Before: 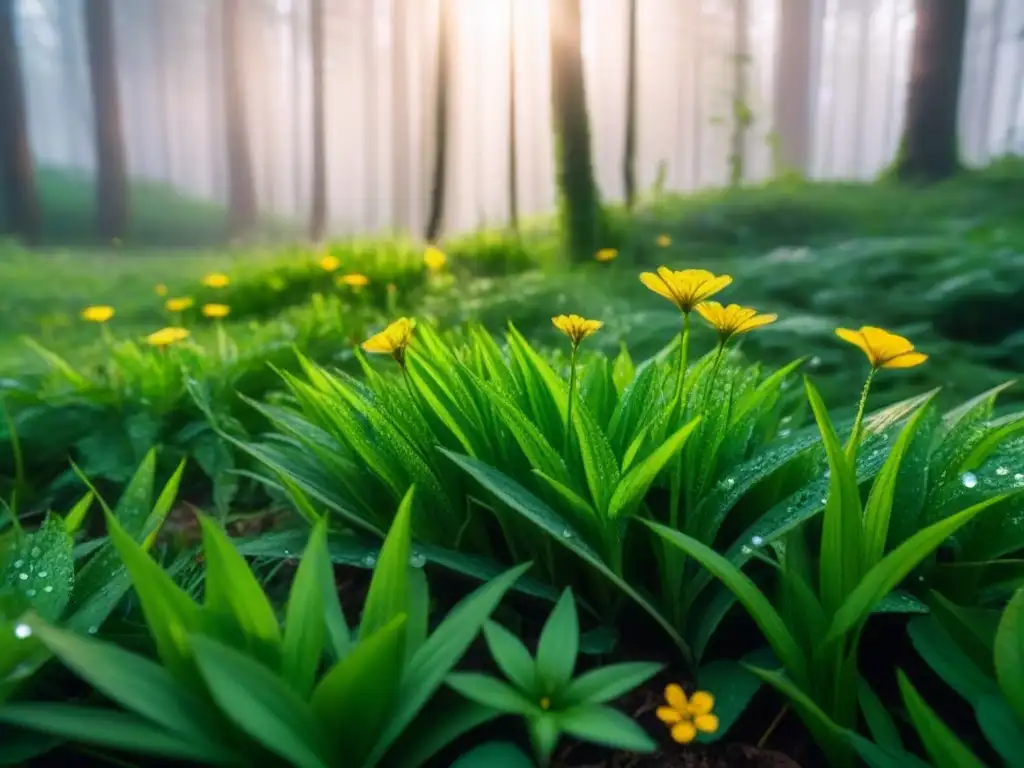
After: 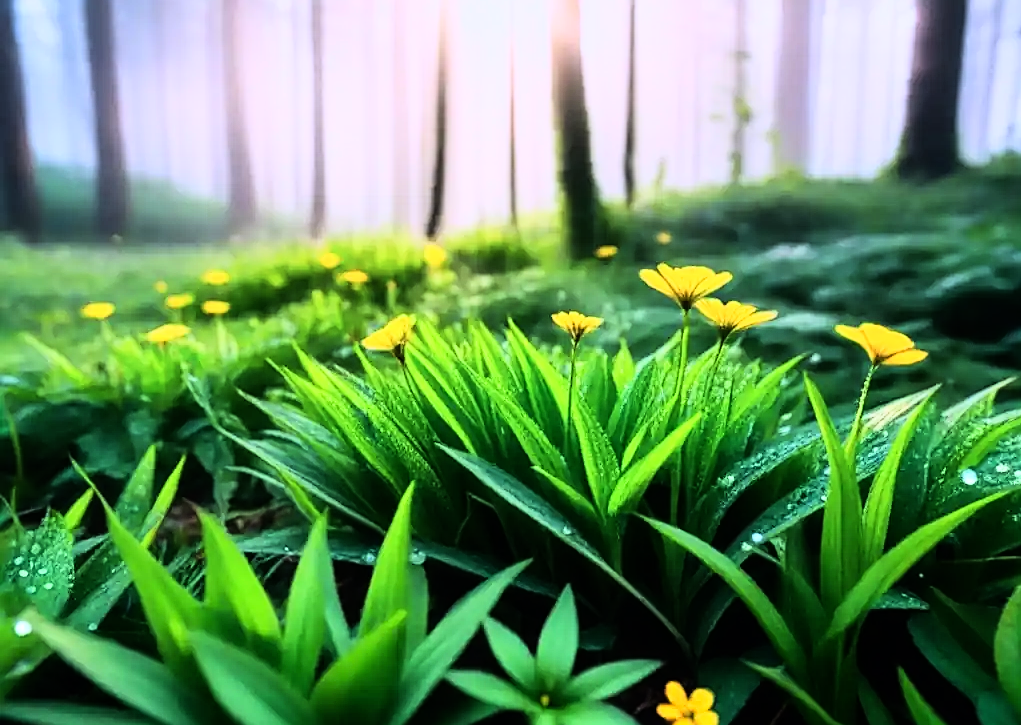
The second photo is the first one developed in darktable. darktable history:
color balance: contrast -0.5%
sharpen: on, module defaults
graduated density: hue 238.83°, saturation 50%
rgb curve: curves: ch0 [(0, 0) (0.21, 0.15) (0.24, 0.21) (0.5, 0.75) (0.75, 0.96) (0.89, 0.99) (1, 1)]; ch1 [(0, 0.02) (0.21, 0.13) (0.25, 0.2) (0.5, 0.67) (0.75, 0.9) (0.89, 0.97) (1, 1)]; ch2 [(0, 0.02) (0.21, 0.13) (0.25, 0.2) (0.5, 0.67) (0.75, 0.9) (0.89, 0.97) (1, 1)], compensate middle gray true
crop: top 0.448%, right 0.264%, bottom 5.045%
